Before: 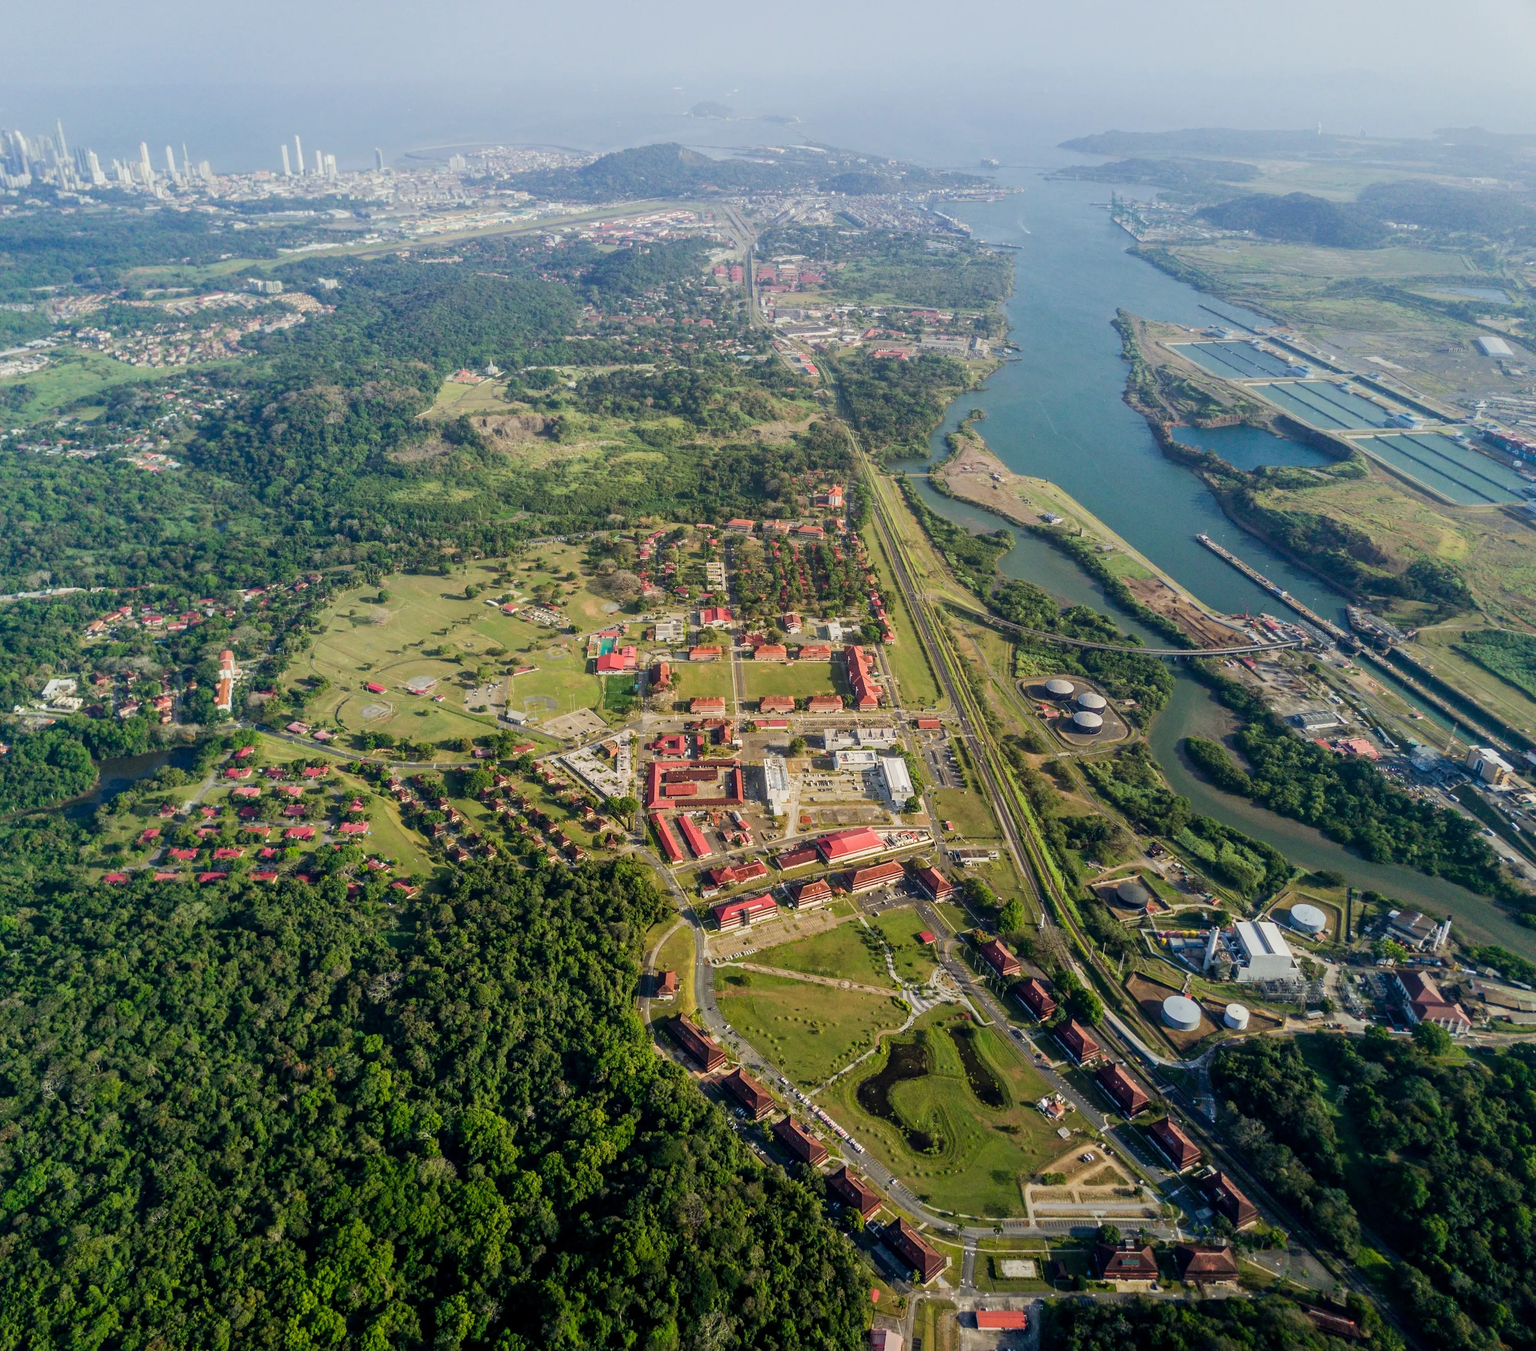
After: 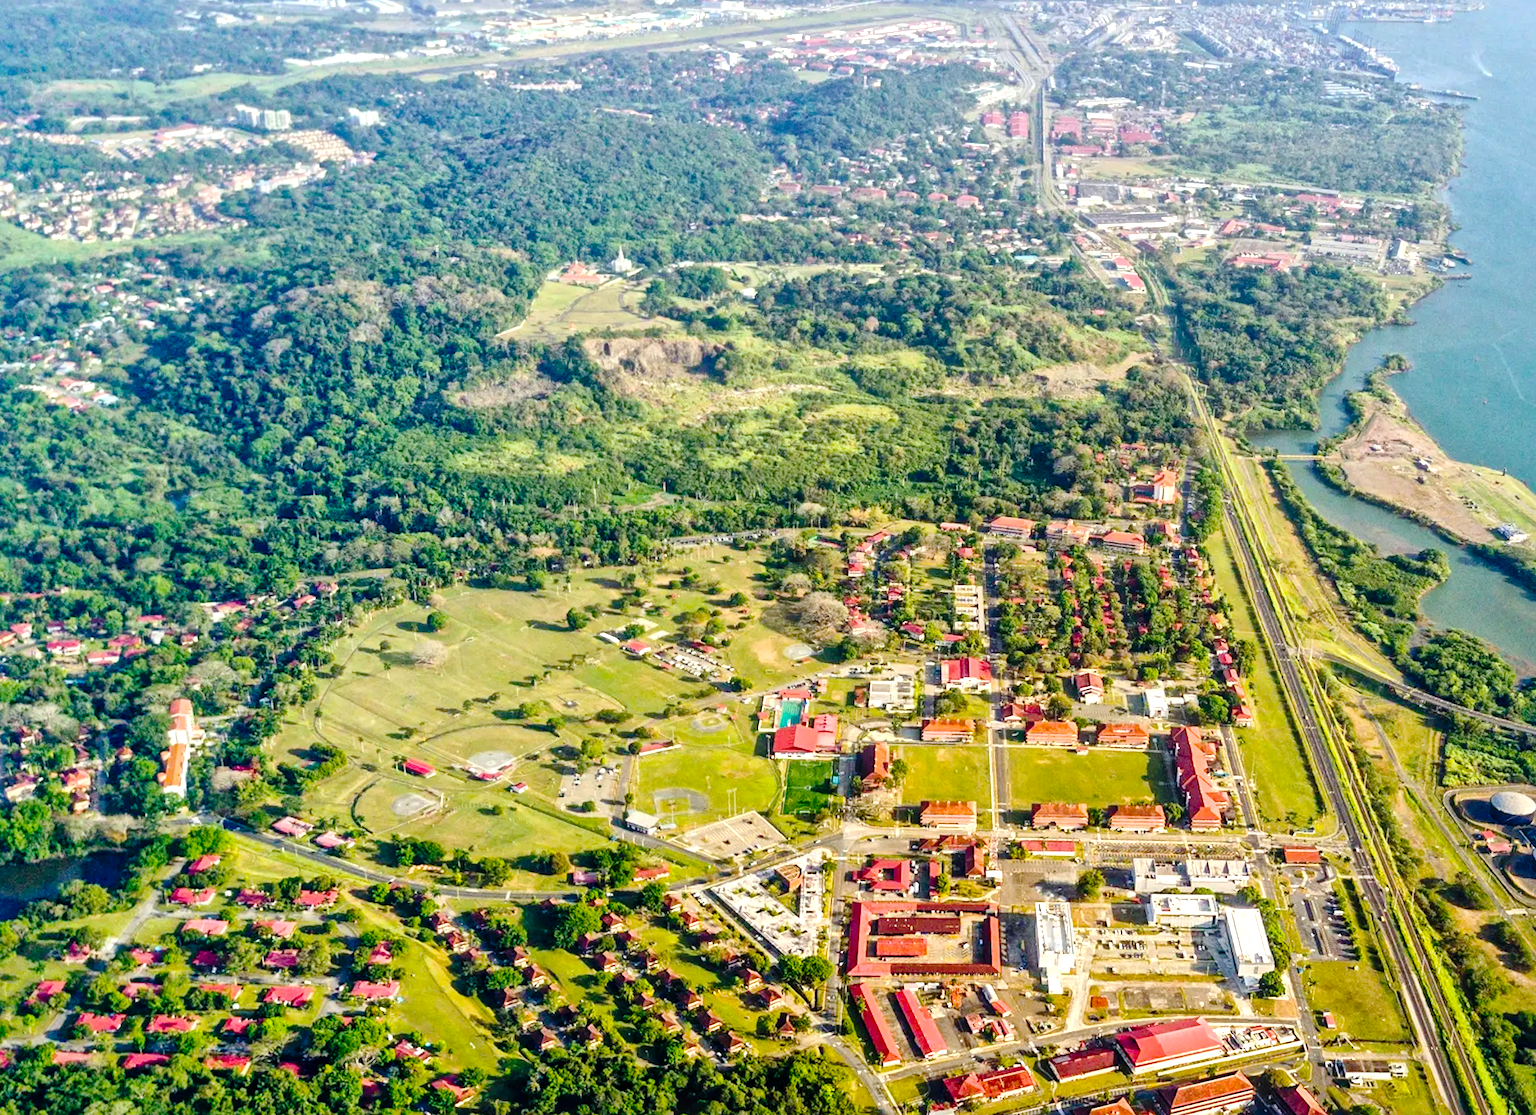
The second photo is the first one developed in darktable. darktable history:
local contrast: mode bilateral grid, contrast 20, coarseness 19, detail 163%, midtone range 0.2
rotate and perspective: rotation -3°, crop left 0.031, crop right 0.968, crop top 0.07, crop bottom 0.93
crop and rotate: angle -4.99°, left 2.122%, top 6.945%, right 27.566%, bottom 30.519%
color balance rgb: perceptual saturation grading › global saturation 25%, global vibrance 20%
tone curve: curves: ch0 [(0, 0) (0.003, 0.041) (0.011, 0.042) (0.025, 0.041) (0.044, 0.043) (0.069, 0.048) (0.1, 0.059) (0.136, 0.079) (0.177, 0.107) (0.224, 0.152) (0.277, 0.235) (0.335, 0.331) (0.399, 0.427) (0.468, 0.512) (0.543, 0.595) (0.623, 0.668) (0.709, 0.736) (0.801, 0.813) (0.898, 0.891) (1, 1)], preserve colors none
base curve: exposure shift 0, preserve colors none
exposure: exposure 0.648 EV, compensate highlight preservation false
